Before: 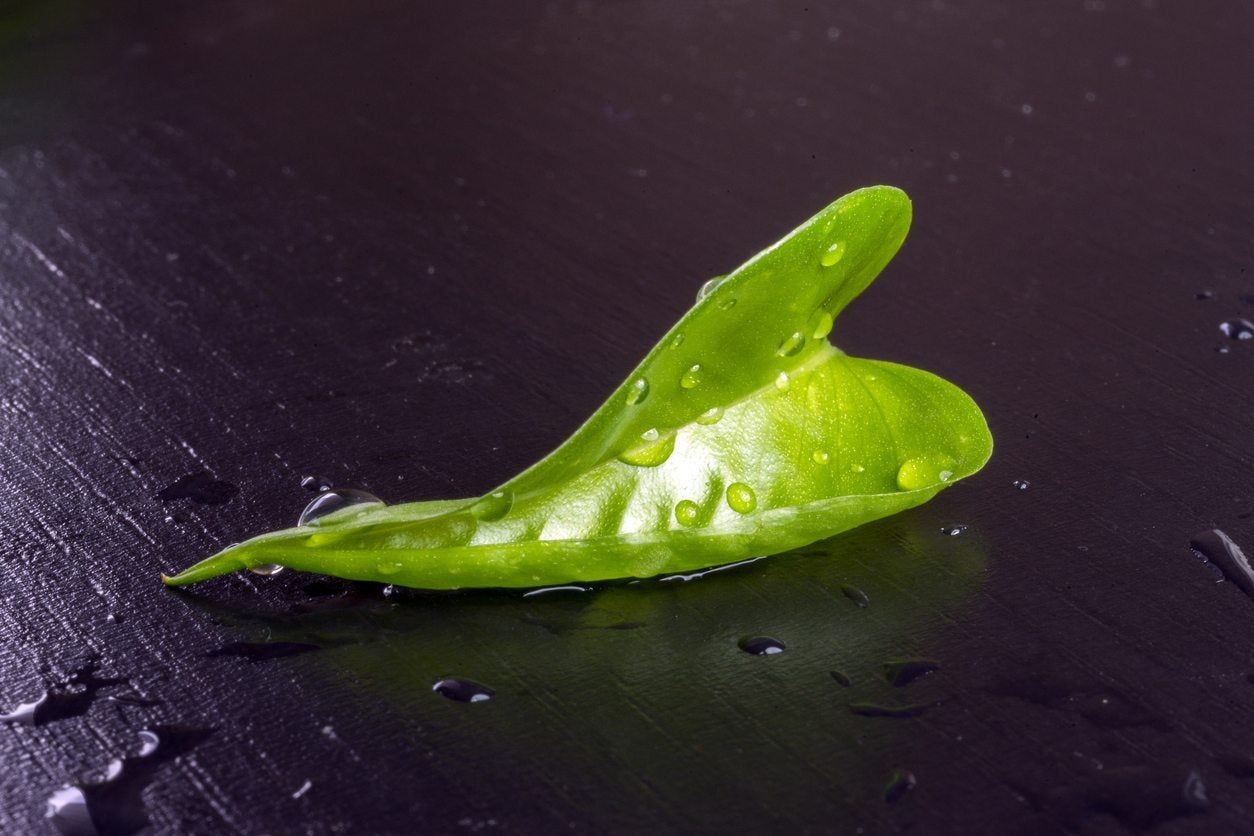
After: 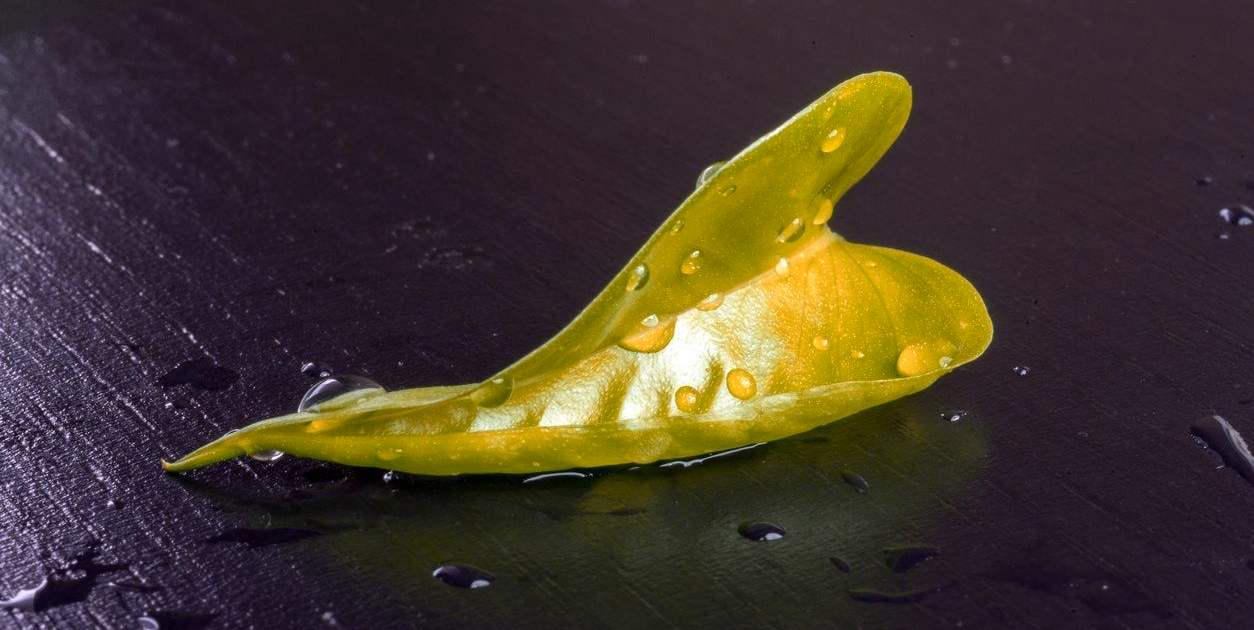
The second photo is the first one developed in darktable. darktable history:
color zones: curves: ch1 [(0, 0.455) (0.063, 0.455) (0.286, 0.495) (0.429, 0.5) (0.571, 0.5) (0.714, 0.5) (0.857, 0.5) (1, 0.455)]; ch2 [(0, 0.532) (0.063, 0.521) (0.233, 0.447) (0.429, 0.489) (0.571, 0.5) (0.714, 0.5) (0.857, 0.5) (1, 0.532)], mix 101.76%
crop: top 13.699%, bottom 10.861%
